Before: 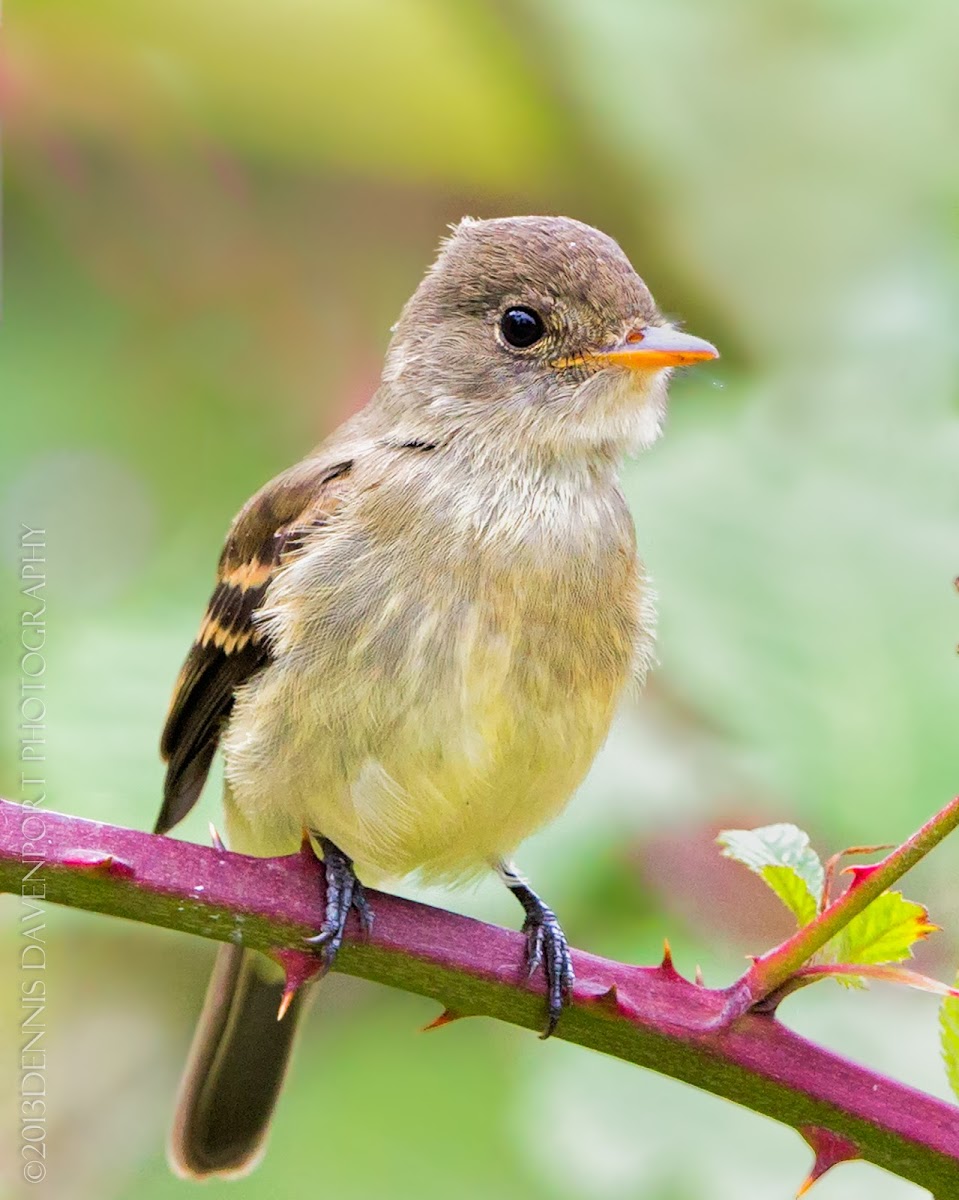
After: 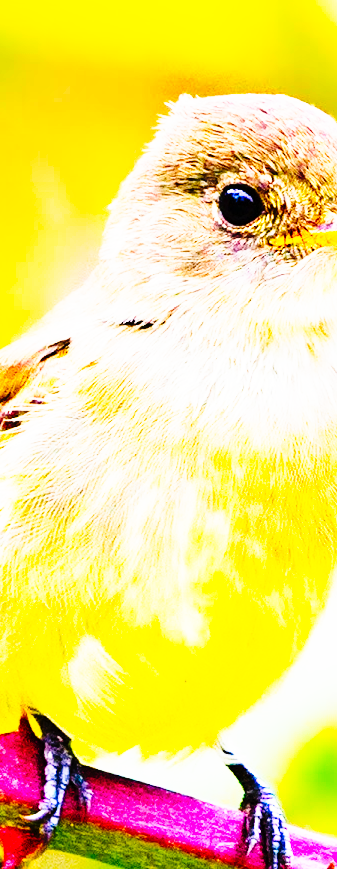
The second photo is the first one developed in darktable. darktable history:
base curve: curves: ch0 [(0, 0) (0.028, 0.03) (0.121, 0.232) (0.46, 0.748) (0.859, 0.968) (1, 1)], preserve colors none
tone curve: curves: ch0 [(0, 0) (0.003, 0.002) (0.011, 0.005) (0.025, 0.011) (0.044, 0.017) (0.069, 0.021) (0.1, 0.027) (0.136, 0.035) (0.177, 0.05) (0.224, 0.076) (0.277, 0.126) (0.335, 0.212) (0.399, 0.333) (0.468, 0.473) (0.543, 0.627) (0.623, 0.784) (0.709, 0.9) (0.801, 0.963) (0.898, 0.988) (1, 1)], preserve colors none
crop and rotate: left 29.476%, top 10.214%, right 35.32%, bottom 17.333%
color balance rgb: linear chroma grading › global chroma 15%, perceptual saturation grading › global saturation 30%
